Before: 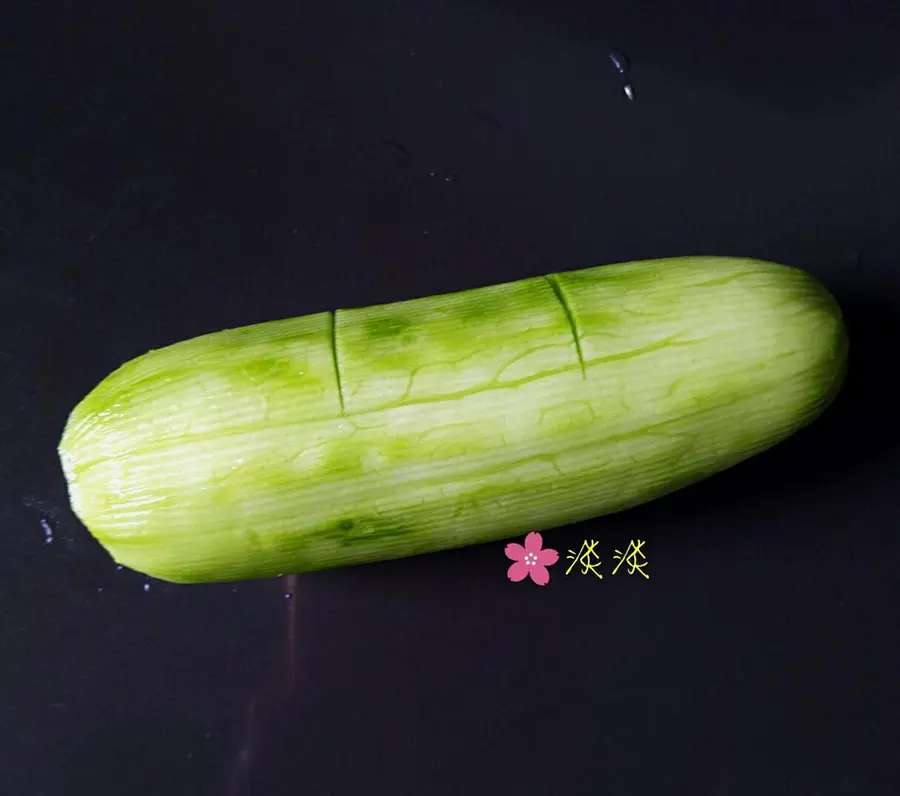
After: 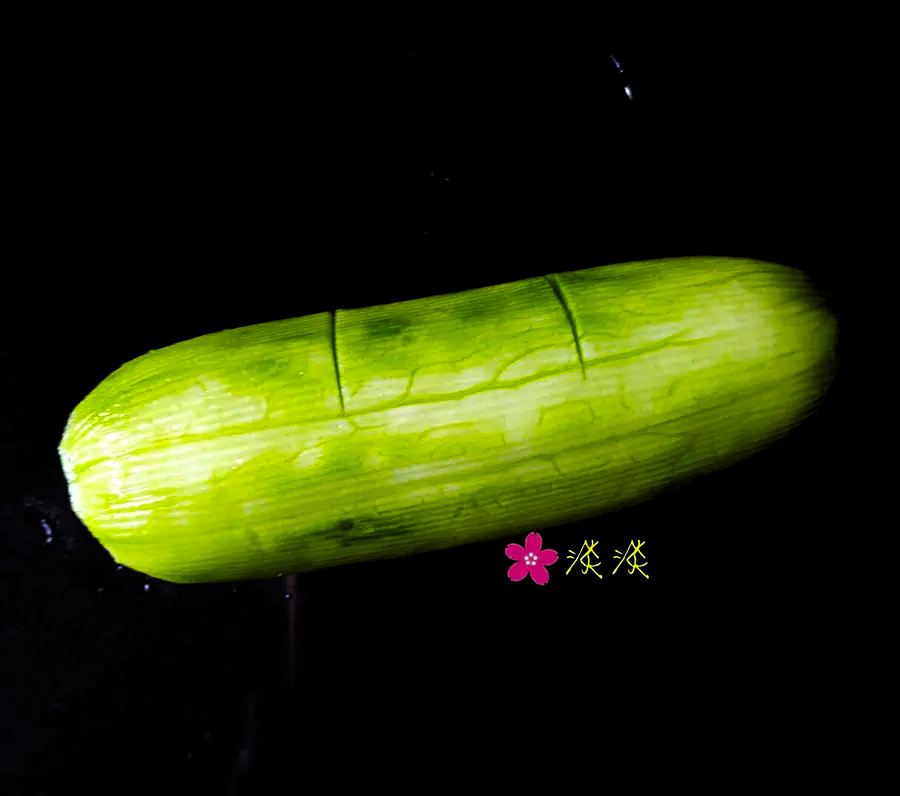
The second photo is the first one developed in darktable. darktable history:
color balance rgb: linear chroma grading › global chroma 15%, perceptual saturation grading › global saturation 30%
contrast brightness saturation: contrast 0.09, saturation 0.28
levels: levels [0.101, 0.578, 0.953]
tone equalizer: on, module defaults
